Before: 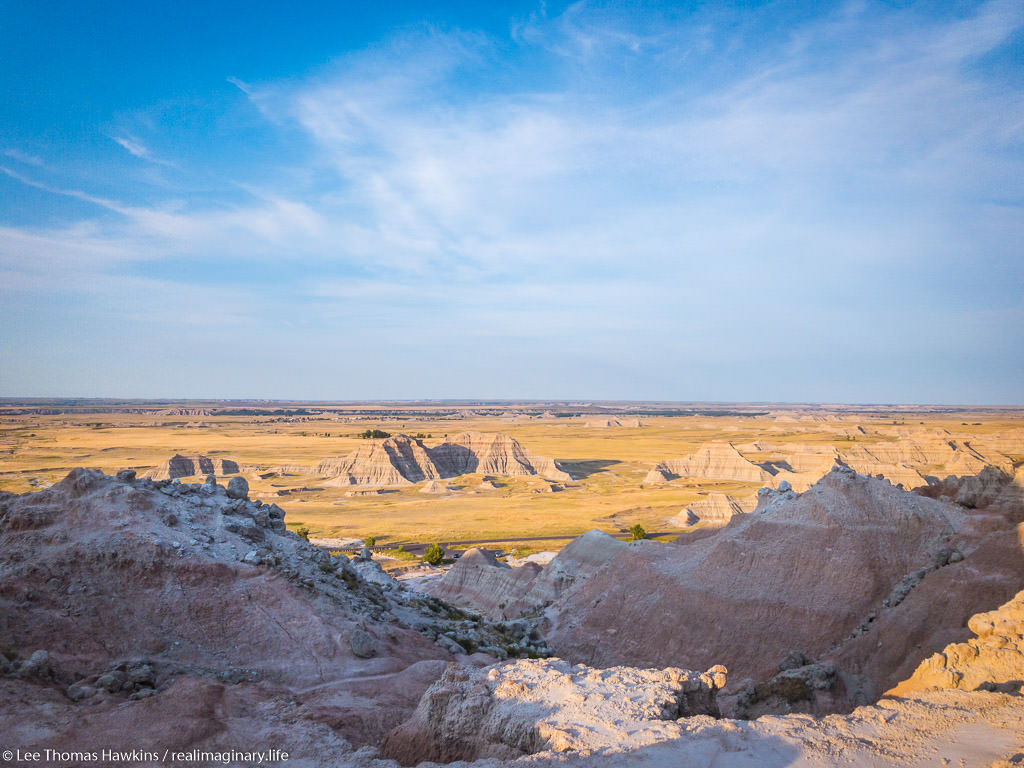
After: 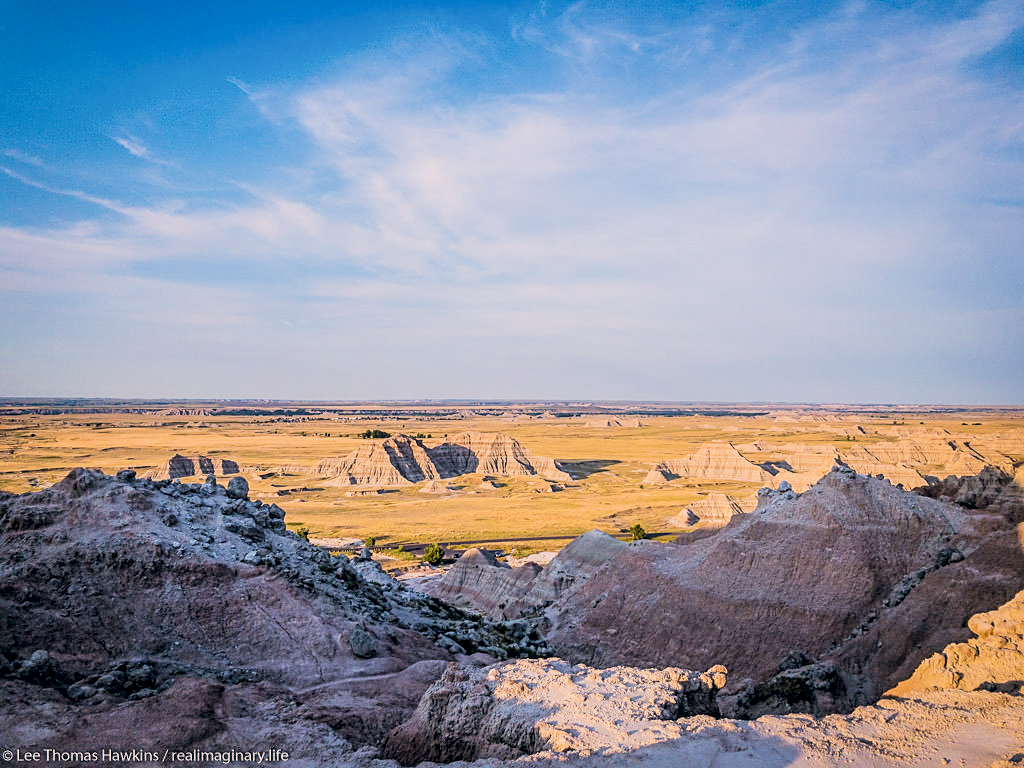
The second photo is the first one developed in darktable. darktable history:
color correction: highlights a* 5.38, highlights b* 5.3, shadows a* -4.26, shadows b* -5.11
filmic rgb: black relative exposure -5 EV, hardness 2.88, contrast 1.3, highlights saturation mix -30%
velvia: on, module defaults
sharpen: on, module defaults
white balance: emerald 1
local contrast: on, module defaults
